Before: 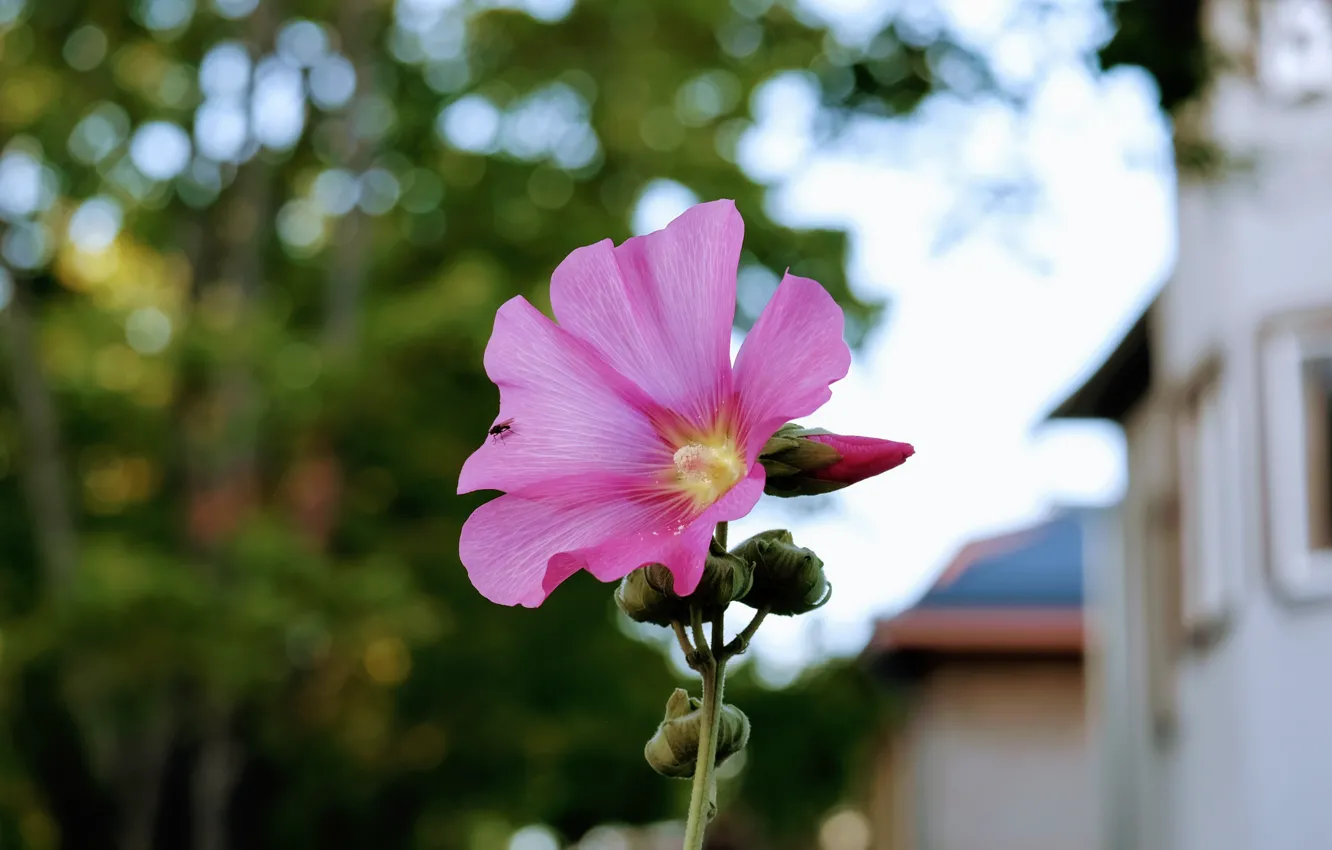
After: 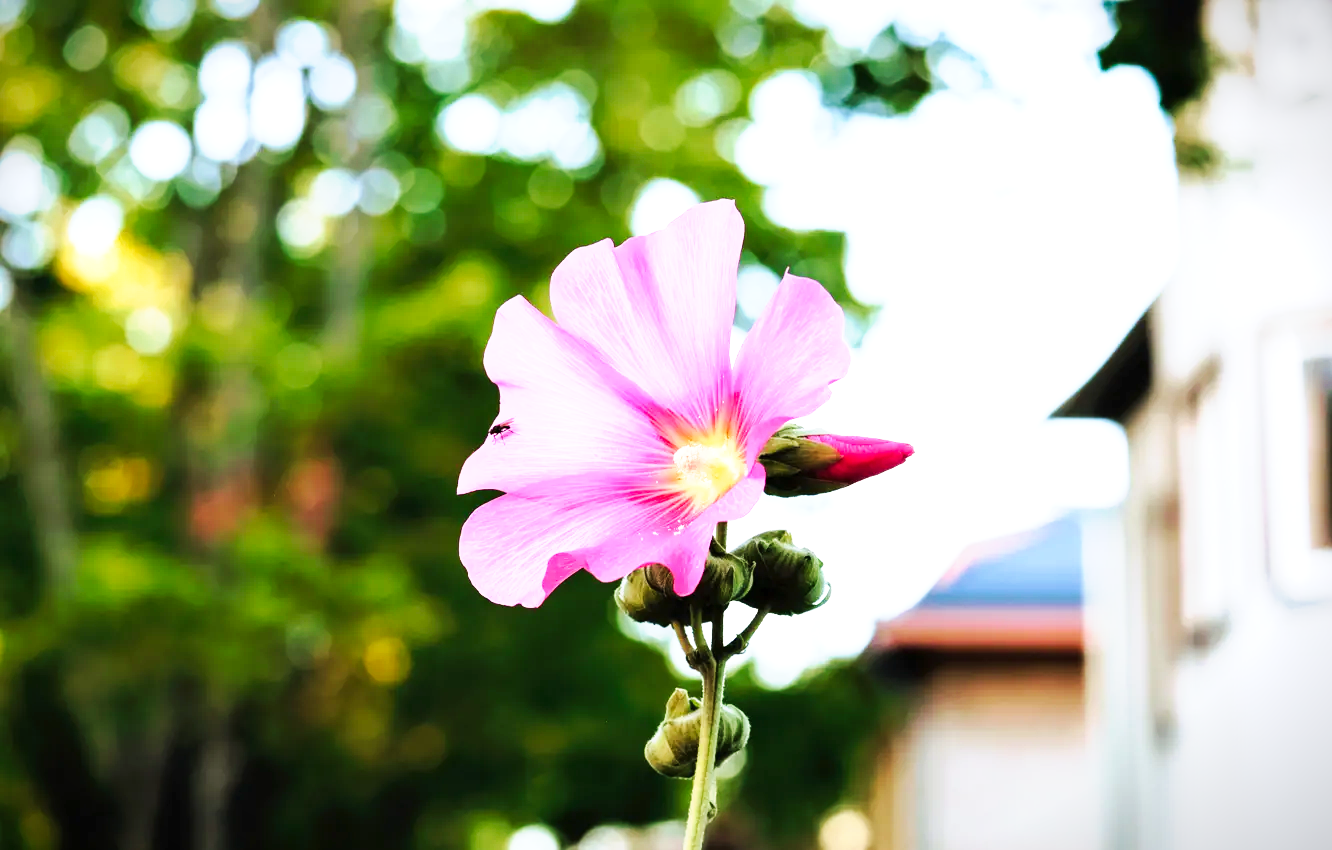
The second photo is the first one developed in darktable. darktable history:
vignetting: fall-off start 100.1%, saturation -0.001, width/height ratio 1.303, unbound false
tone curve: curves: ch0 [(0, 0) (0.003, 0.003) (0.011, 0.009) (0.025, 0.022) (0.044, 0.037) (0.069, 0.051) (0.1, 0.079) (0.136, 0.114) (0.177, 0.152) (0.224, 0.212) (0.277, 0.281) (0.335, 0.358) (0.399, 0.459) (0.468, 0.573) (0.543, 0.684) (0.623, 0.779) (0.709, 0.866) (0.801, 0.949) (0.898, 0.98) (1, 1)], preserve colors none
exposure: black level correction 0, exposure 1.001 EV, compensate highlight preservation false
